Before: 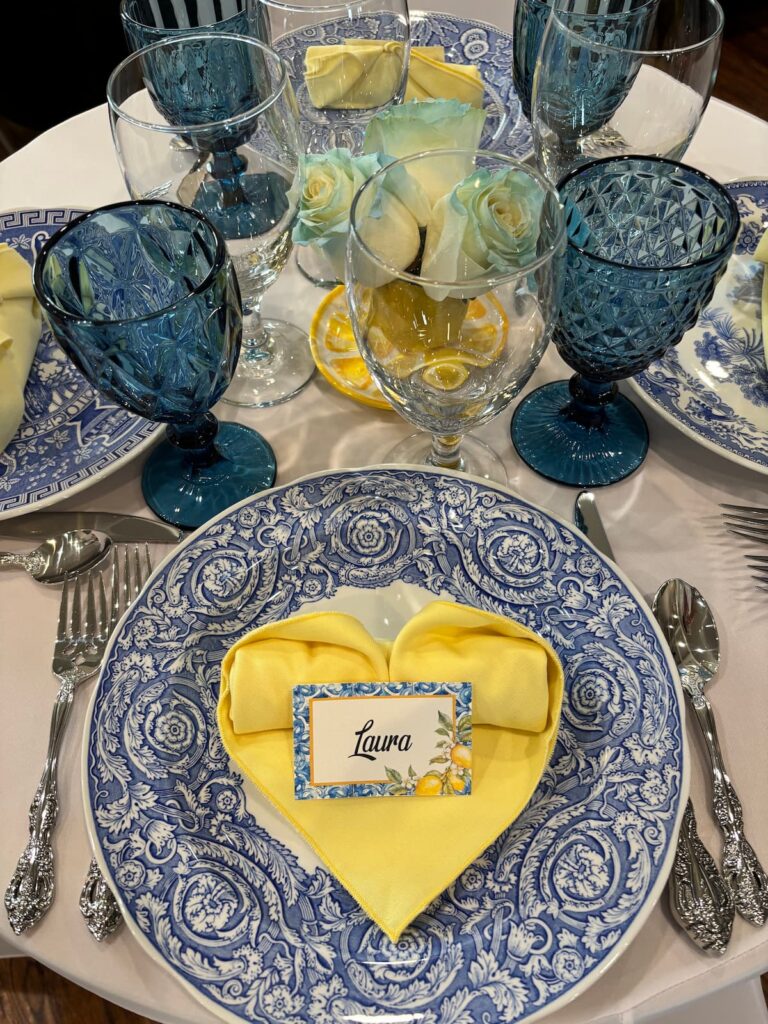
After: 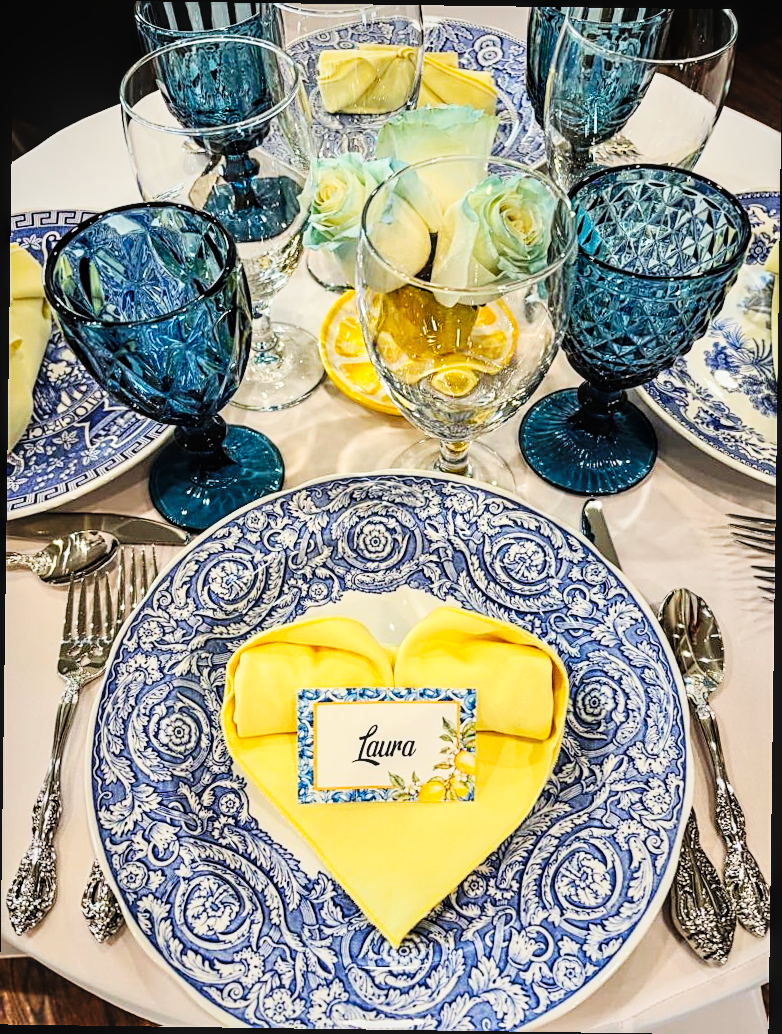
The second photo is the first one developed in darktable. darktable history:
sharpen: on, module defaults
rotate and perspective: rotation 0.8°, automatic cropping off
tone curve: curves: ch0 [(0, 0) (0.004, 0.001) (0.133, 0.132) (0.325, 0.395) (0.455, 0.565) (0.832, 0.925) (1, 1)], color space Lab, linked channels, preserve colors none
local contrast: on, module defaults
base curve: curves: ch0 [(0, 0) (0.032, 0.025) (0.121, 0.166) (0.206, 0.329) (0.605, 0.79) (1, 1)], preserve colors none
